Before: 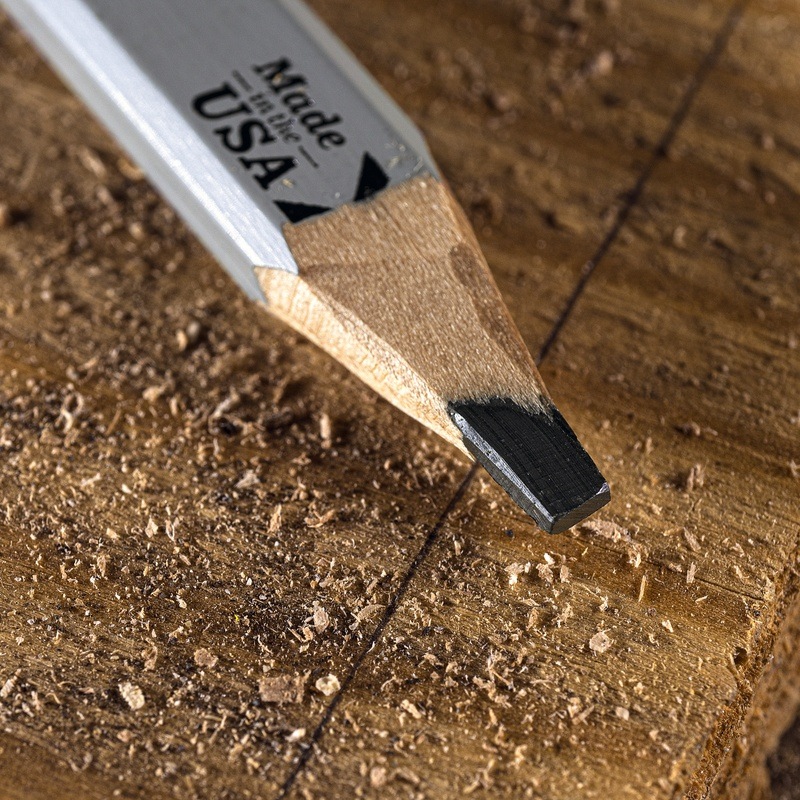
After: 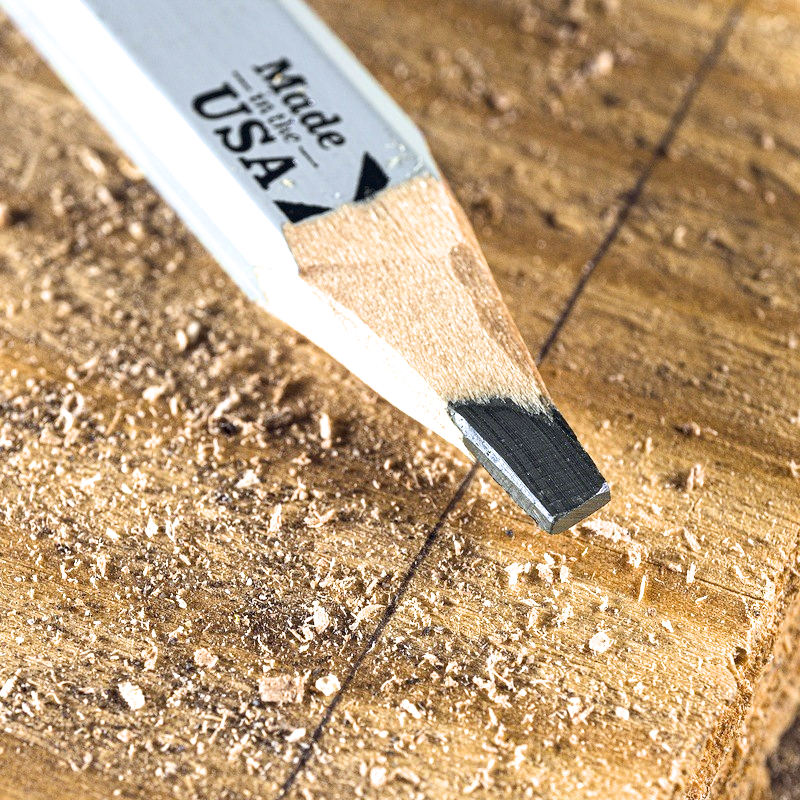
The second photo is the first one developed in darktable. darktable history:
white balance: red 0.925, blue 1.046
exposure: black level correction 0, exposure 2 EV, compensate highlight preservation false
filmic rgb: black relative exposure -14.19 EV, white relative exposure 3.39 EV, hardness 7.89, preserve chrominance max RGB
